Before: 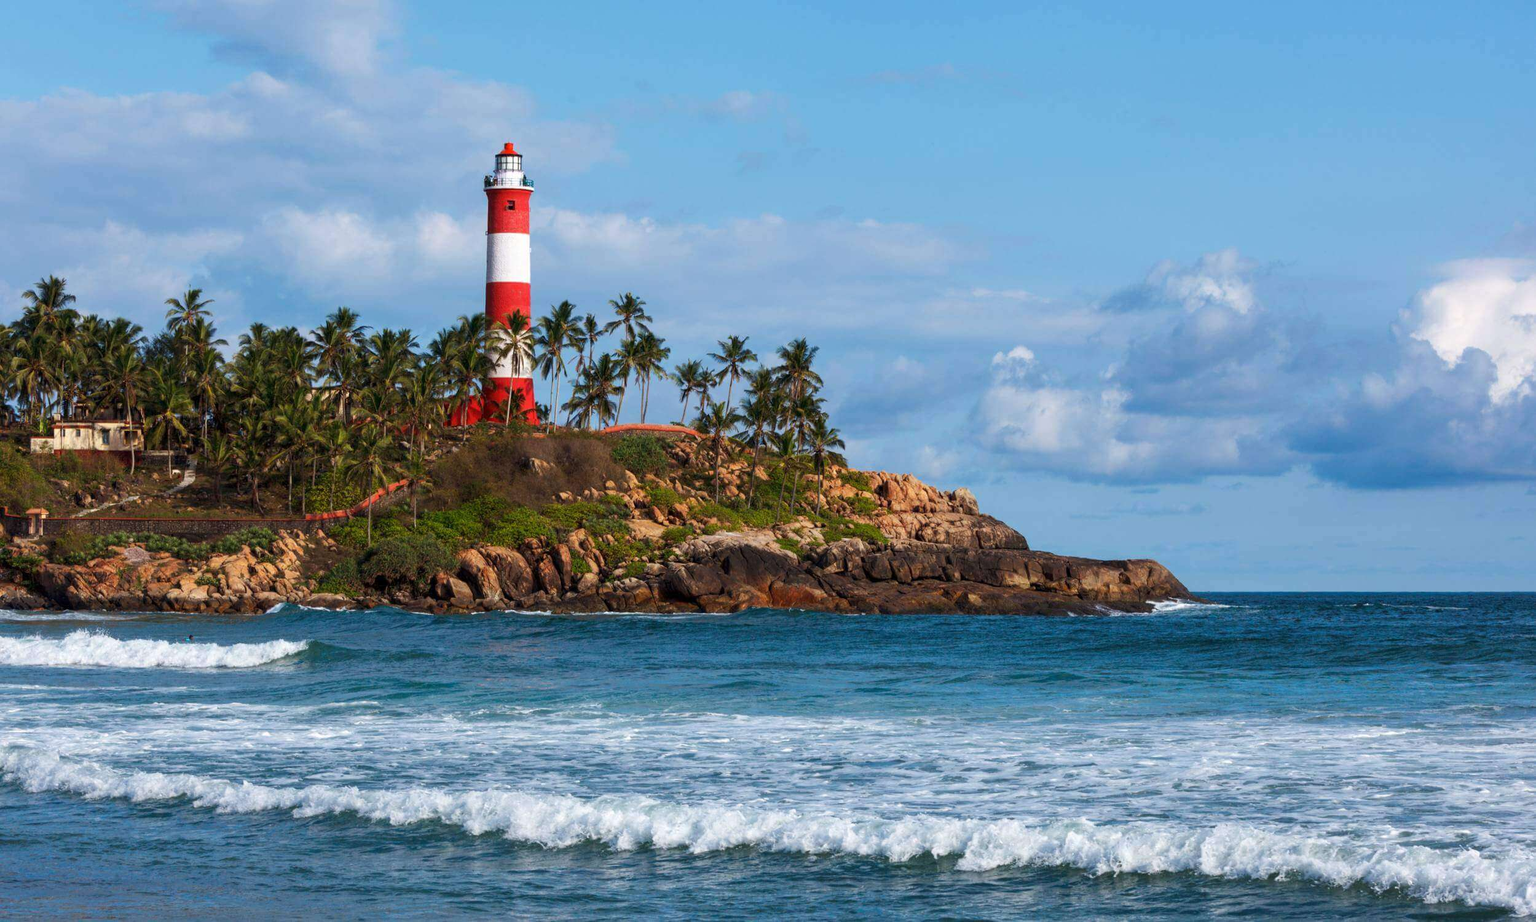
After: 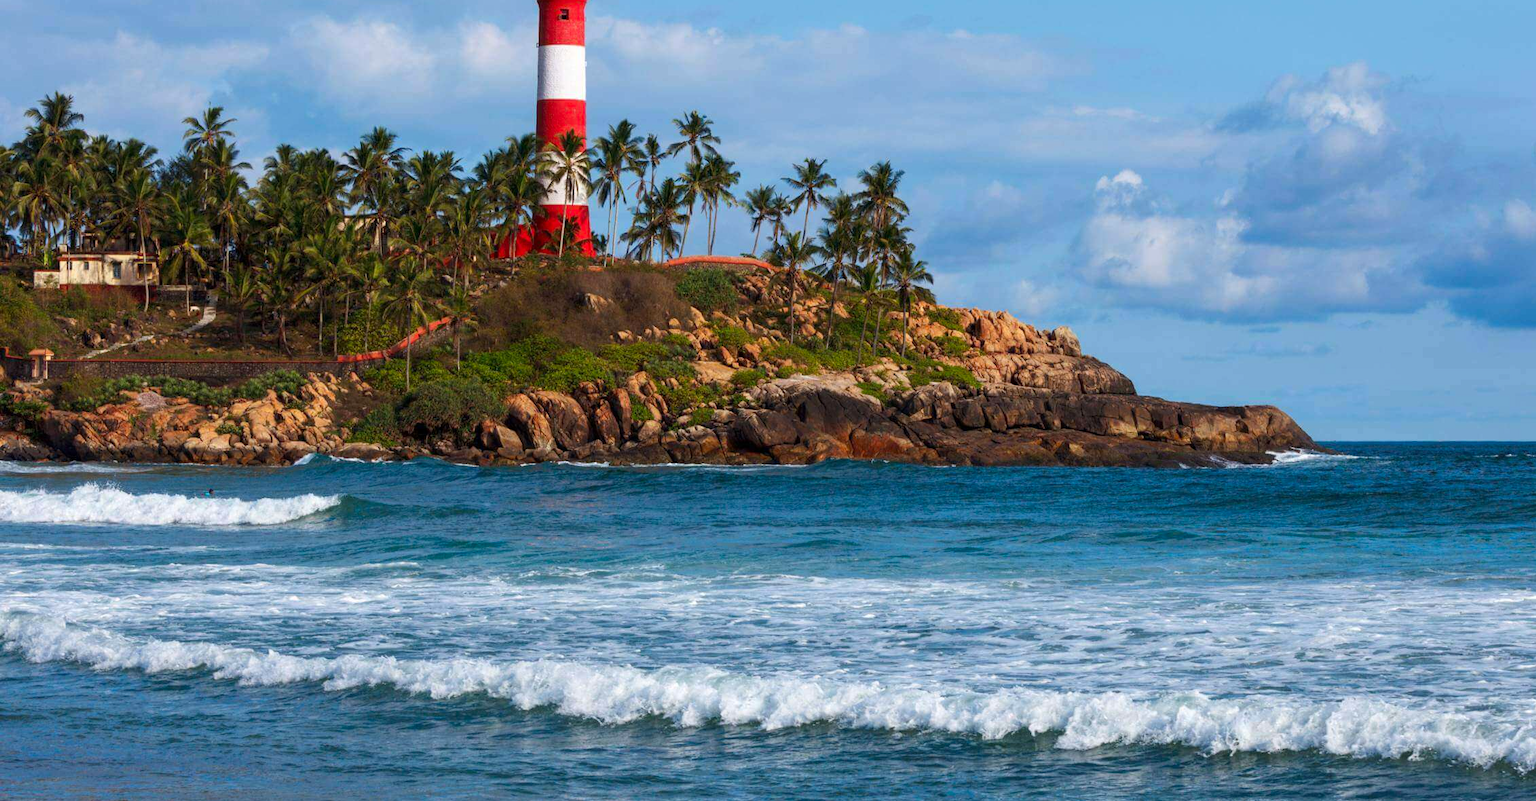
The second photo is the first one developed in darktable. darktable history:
crop: top 20.916%, right 9.437%, bottom 0.316%
contrast brightness saturation: saturation 0.1
